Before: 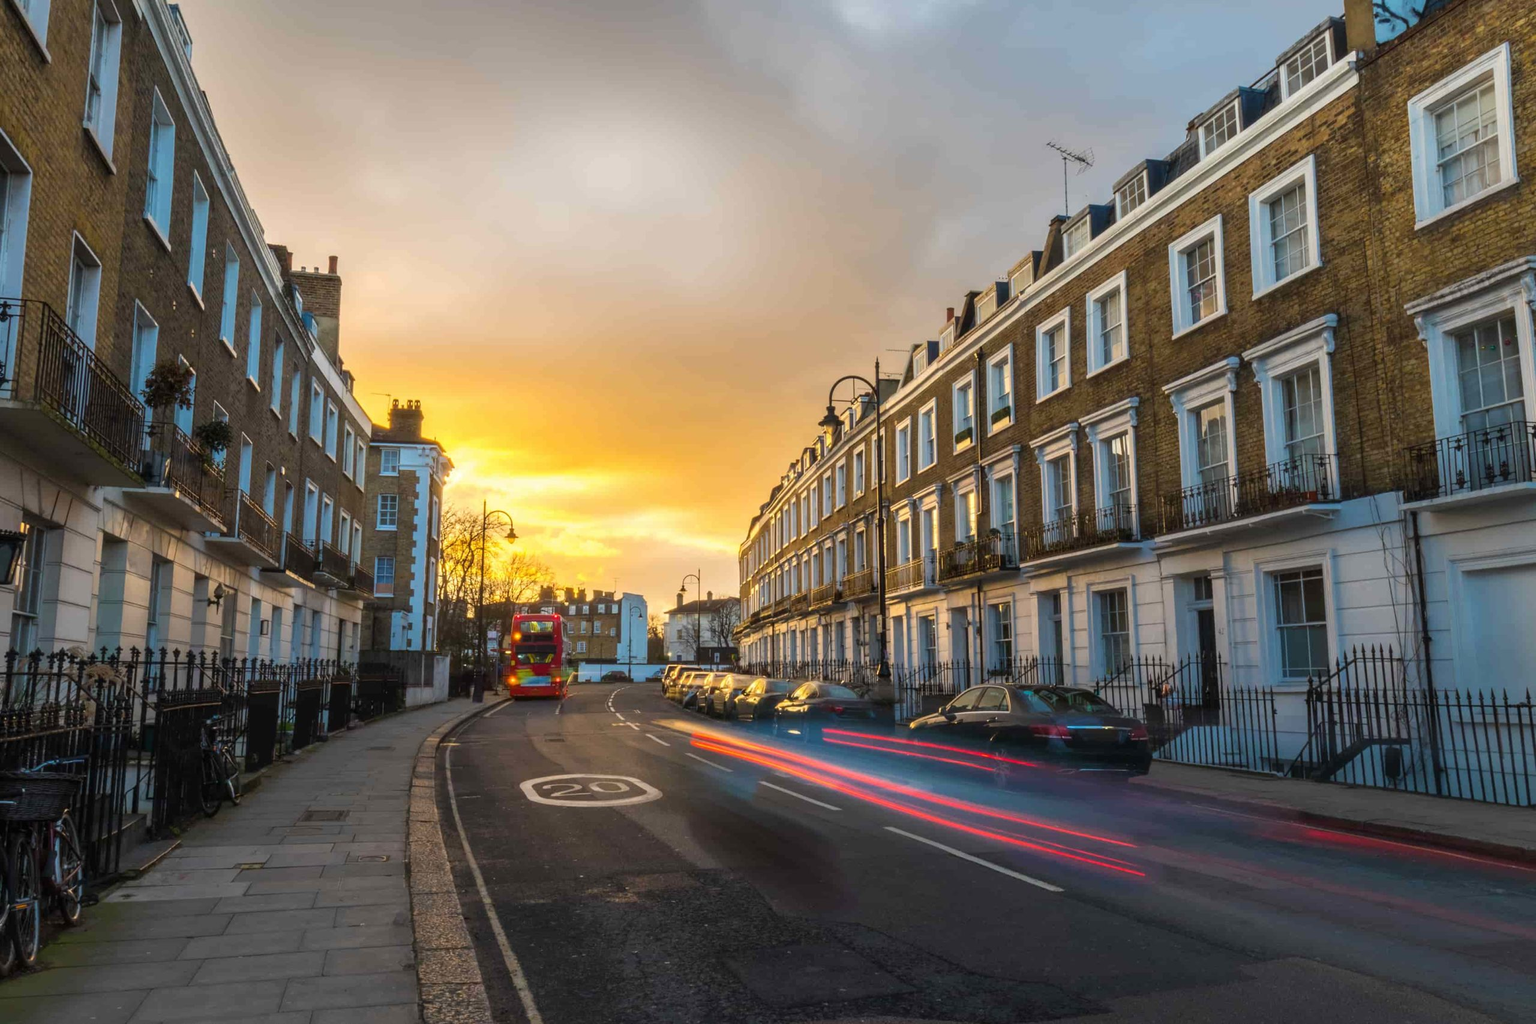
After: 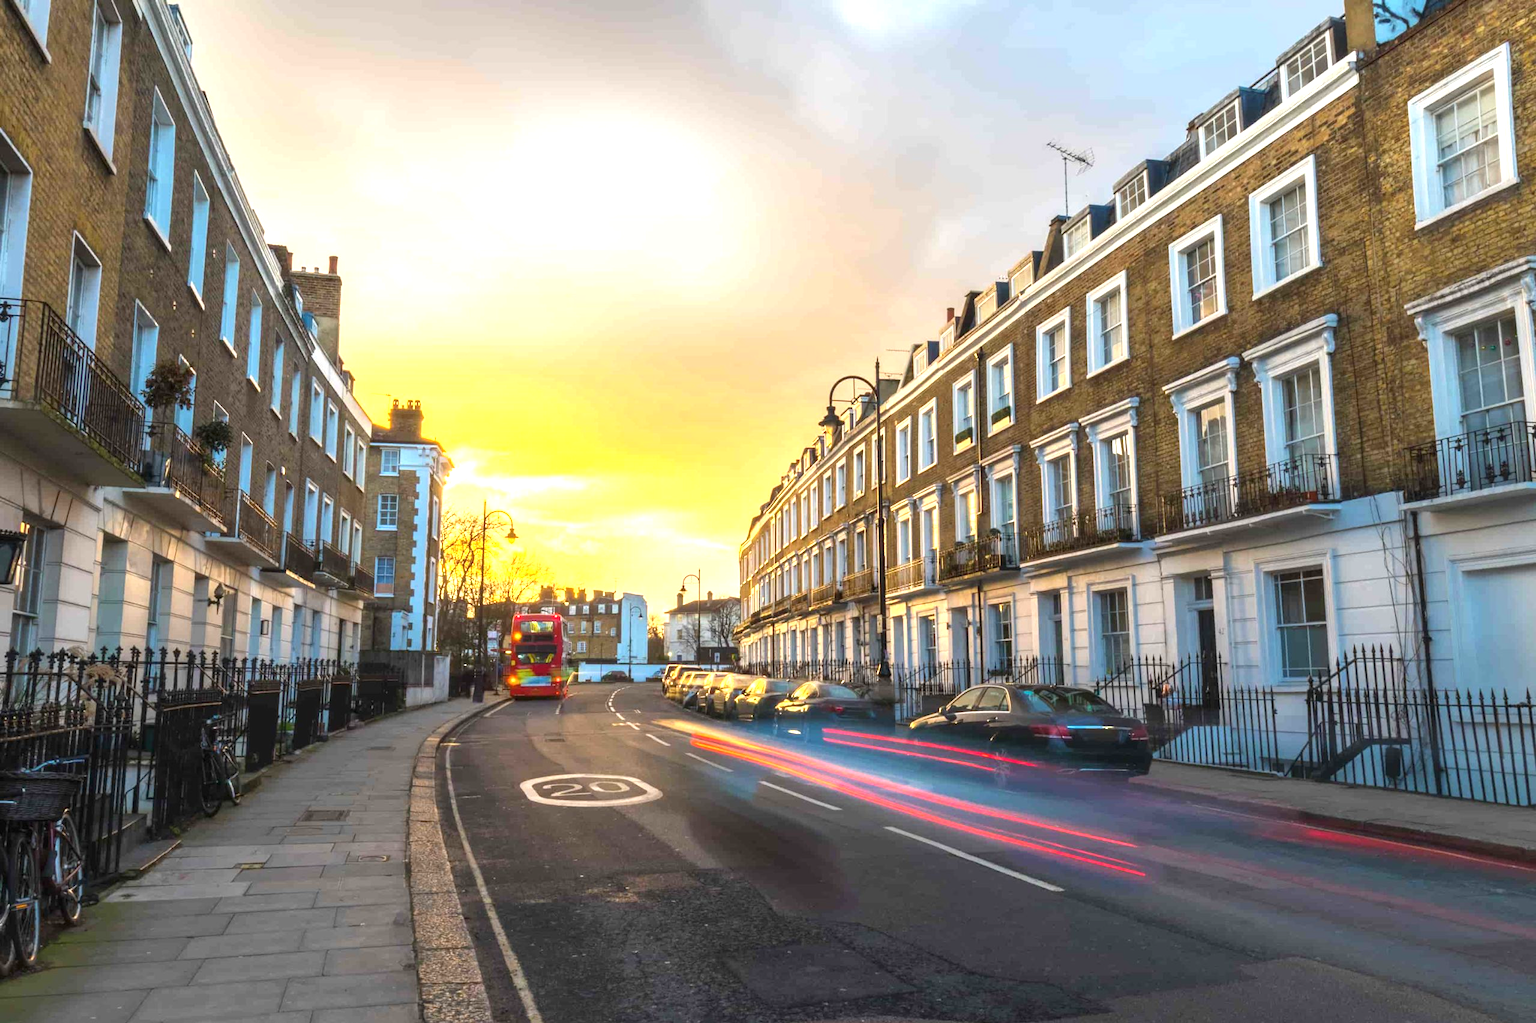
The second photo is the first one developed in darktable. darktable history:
exposure: black level correction 0, exposure 1.018 EV, compensate highlight preservation false
